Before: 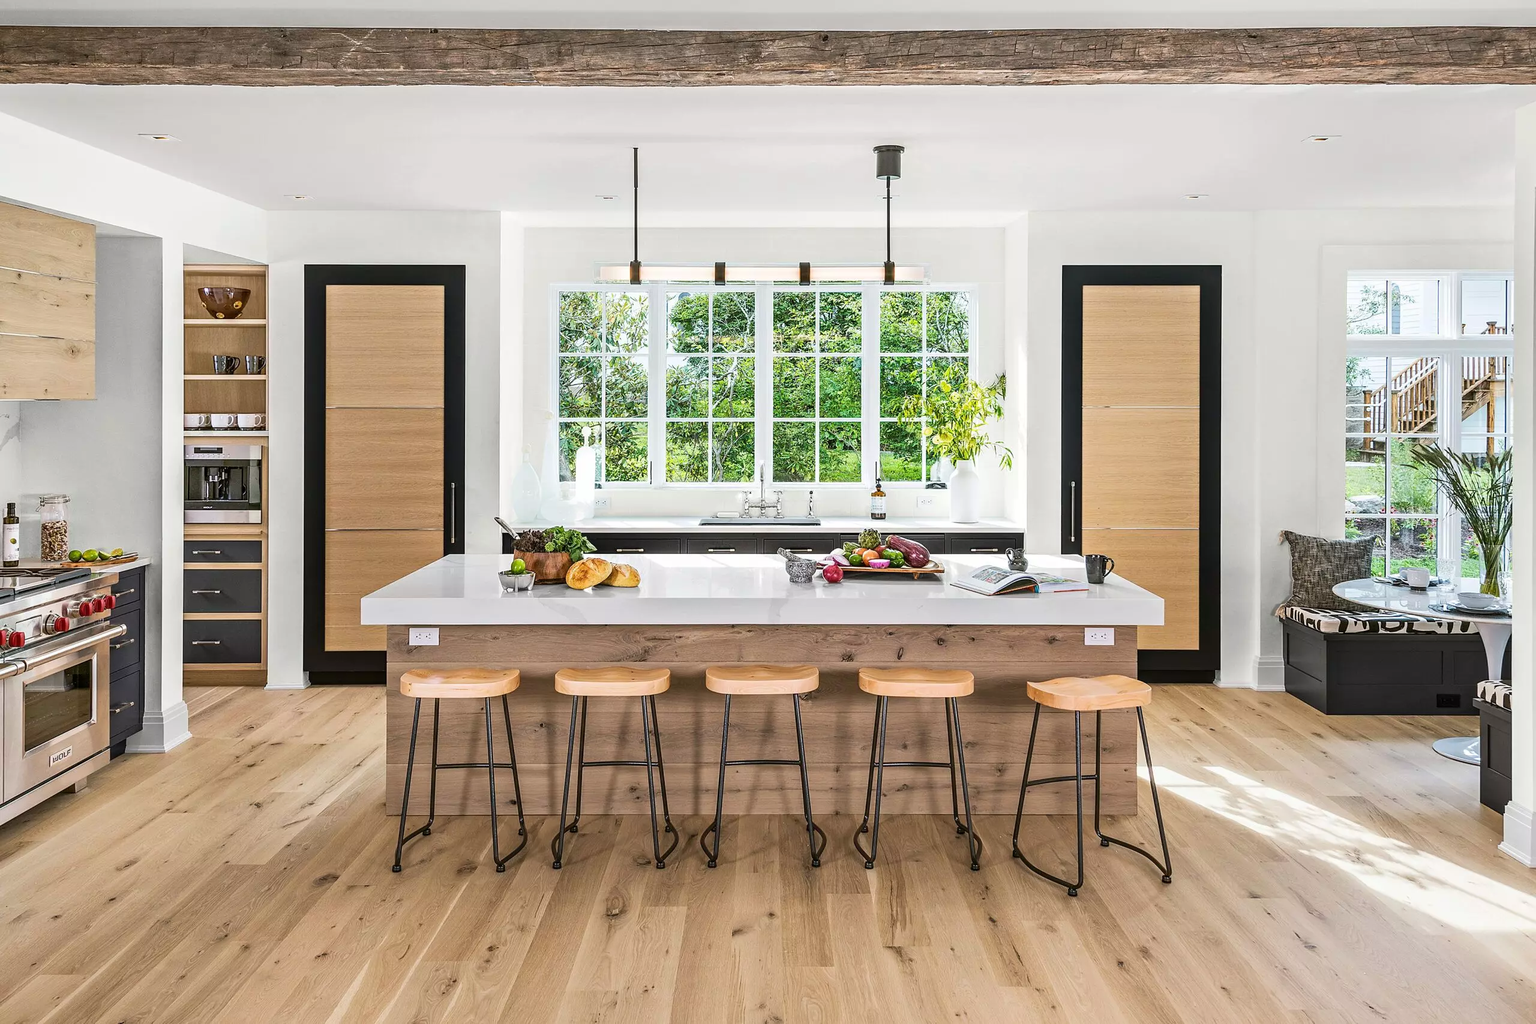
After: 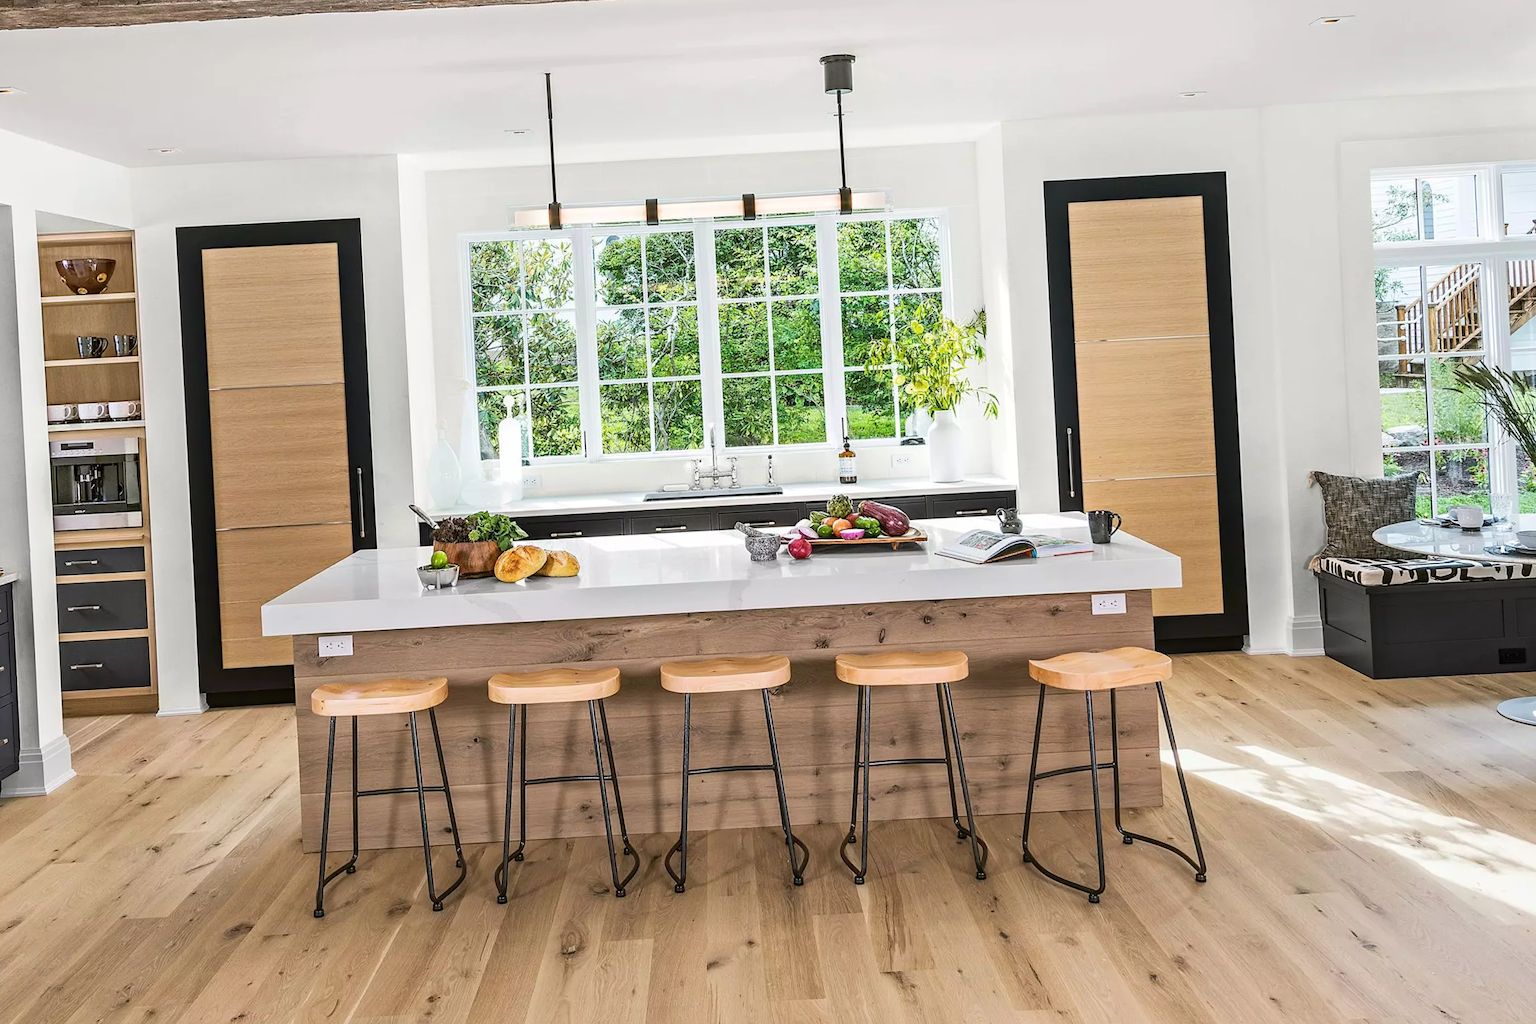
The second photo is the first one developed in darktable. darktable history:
crop and rotate: angle 3.1°, left 5.796%, top 5.707%
